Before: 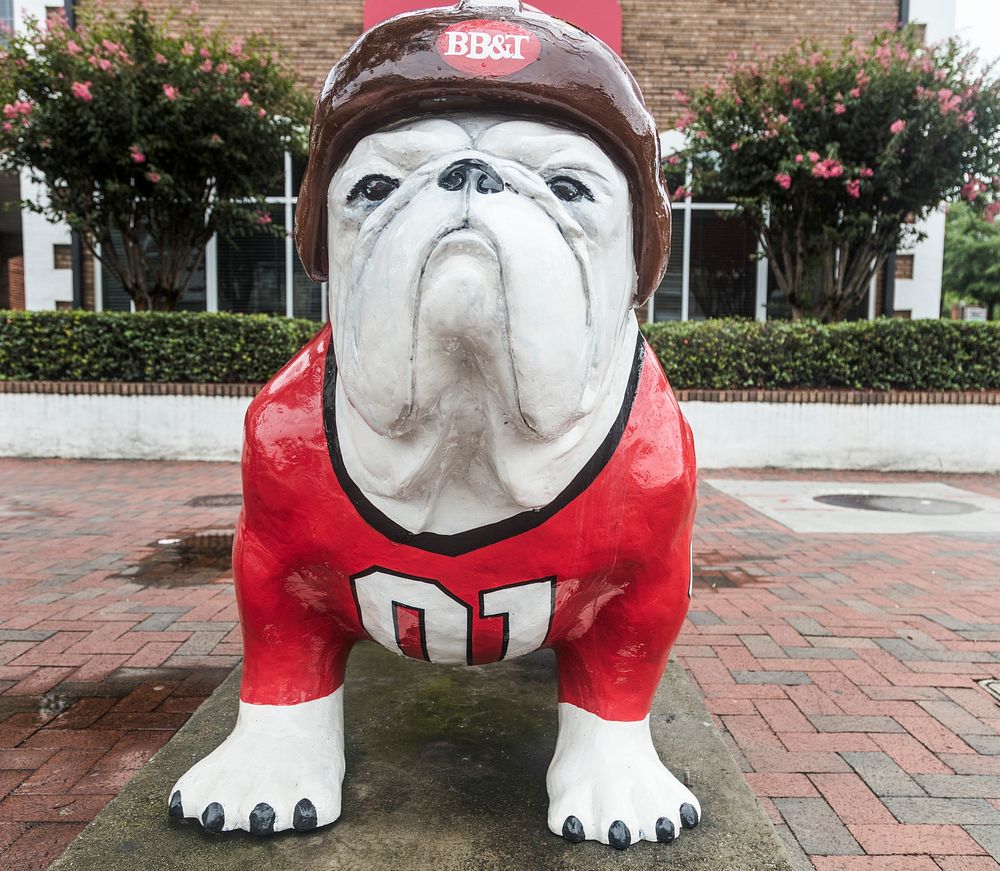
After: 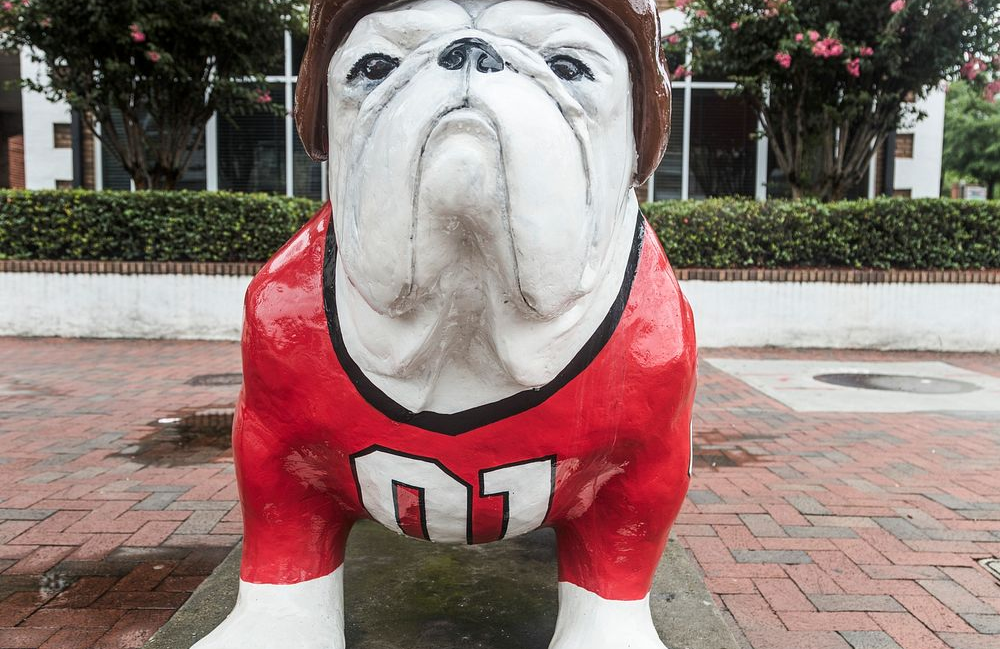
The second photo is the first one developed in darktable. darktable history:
crop: top 13.991%, bottom 11.478%
